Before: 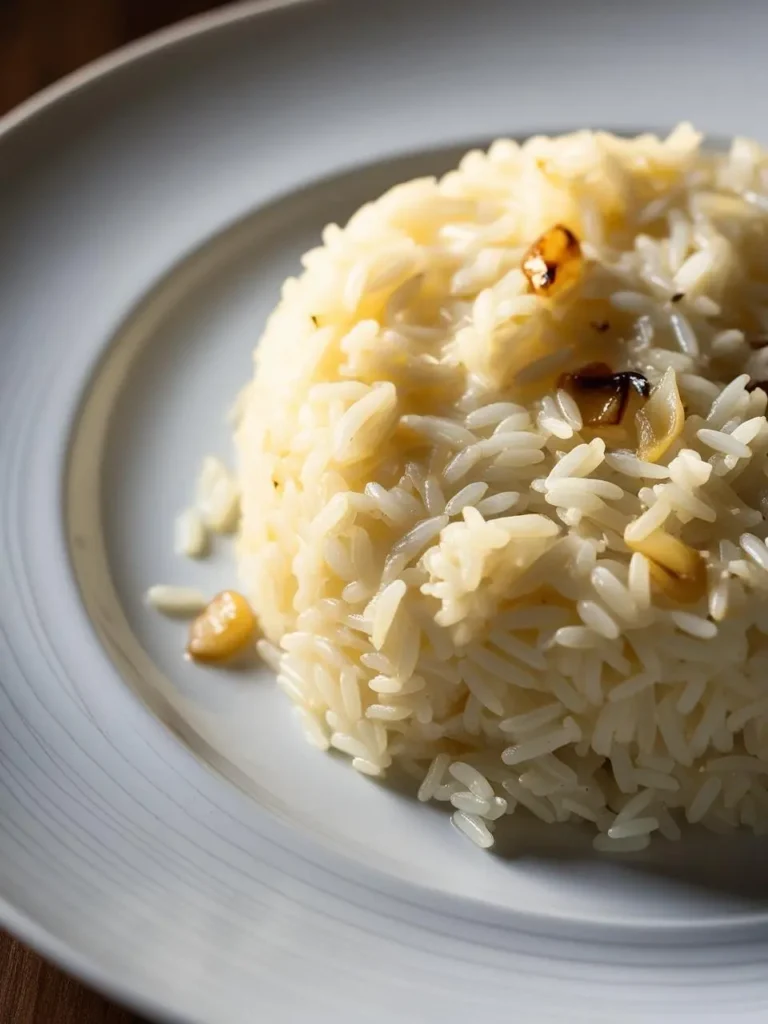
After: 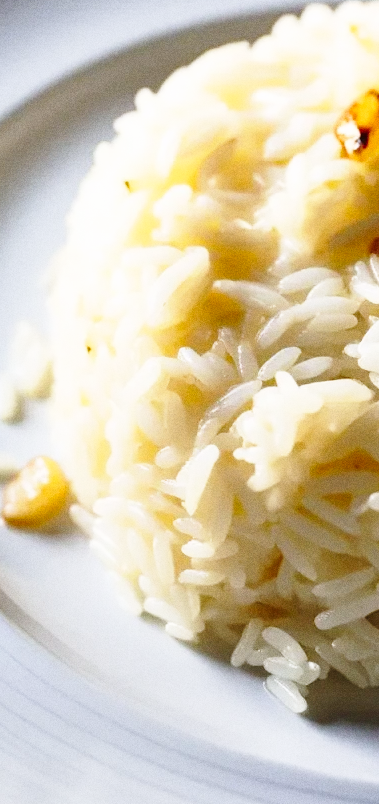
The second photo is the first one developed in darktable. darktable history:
grain: coarseness 0.09 ISO
white balance: red 0.984, blue 1.059
crop and rotate: angle 0.02°, left 24.353%, top 13.219%, right 26.156%, bottom 8.224%
base curve: curves: ch0 [(0, 0) (0.028, 0.03) (0.121, 0.232) (0.46, 0.748) (0.859, 0.968) (1, 1)], preserve colors none
